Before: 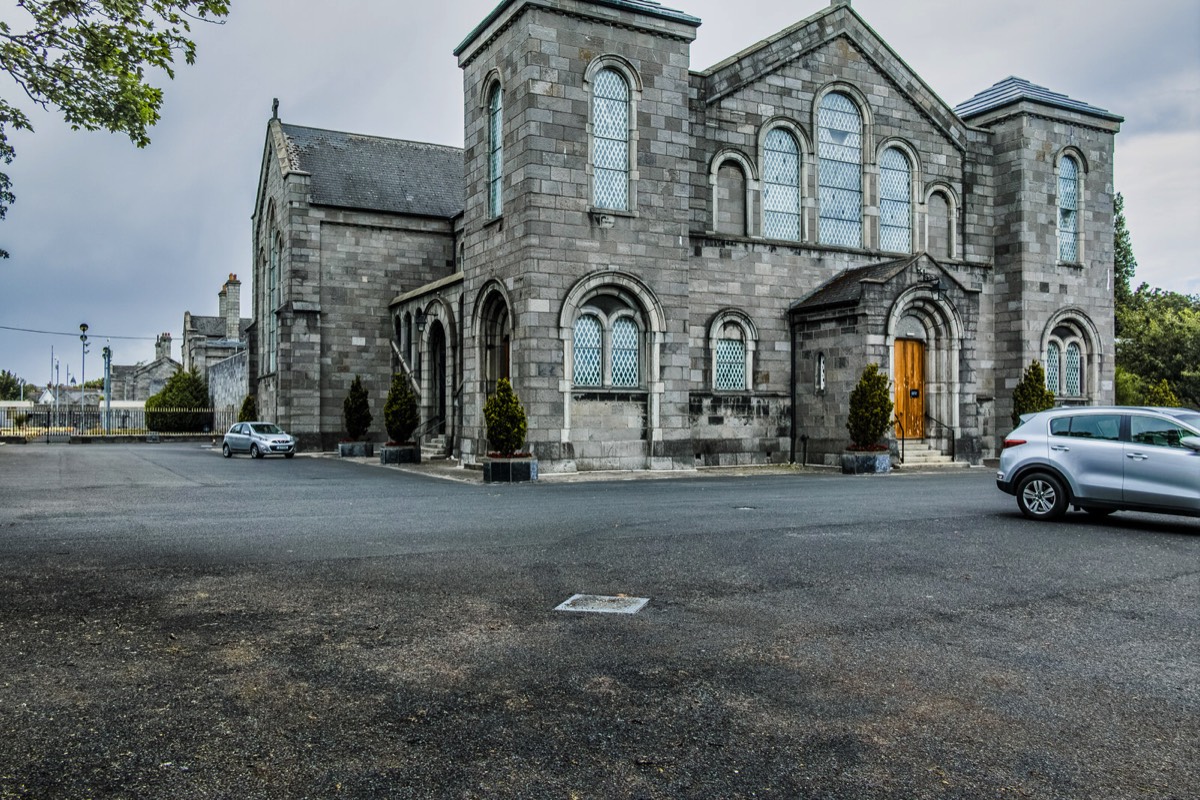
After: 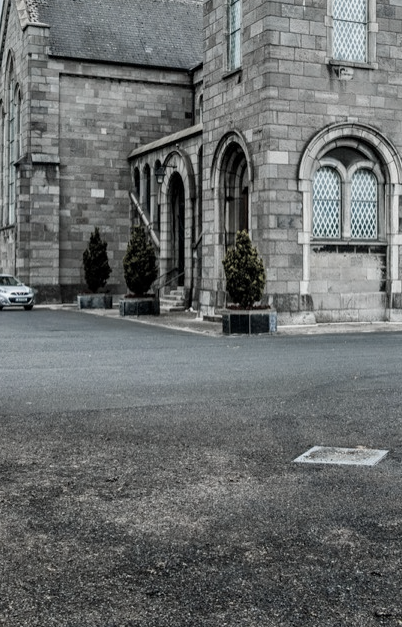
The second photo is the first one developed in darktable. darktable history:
rotate and perspective: automatic cropping original format, crop left 0, crop top 0
crop and rotate: left 21.77%, top 18.528%, right 44.676%, bottom 2.997%
color zones: curves: ch1 [(0.238, 0.163) (0.476, 0.2) (0.733, 0.322) (0.848, 0.134)]
